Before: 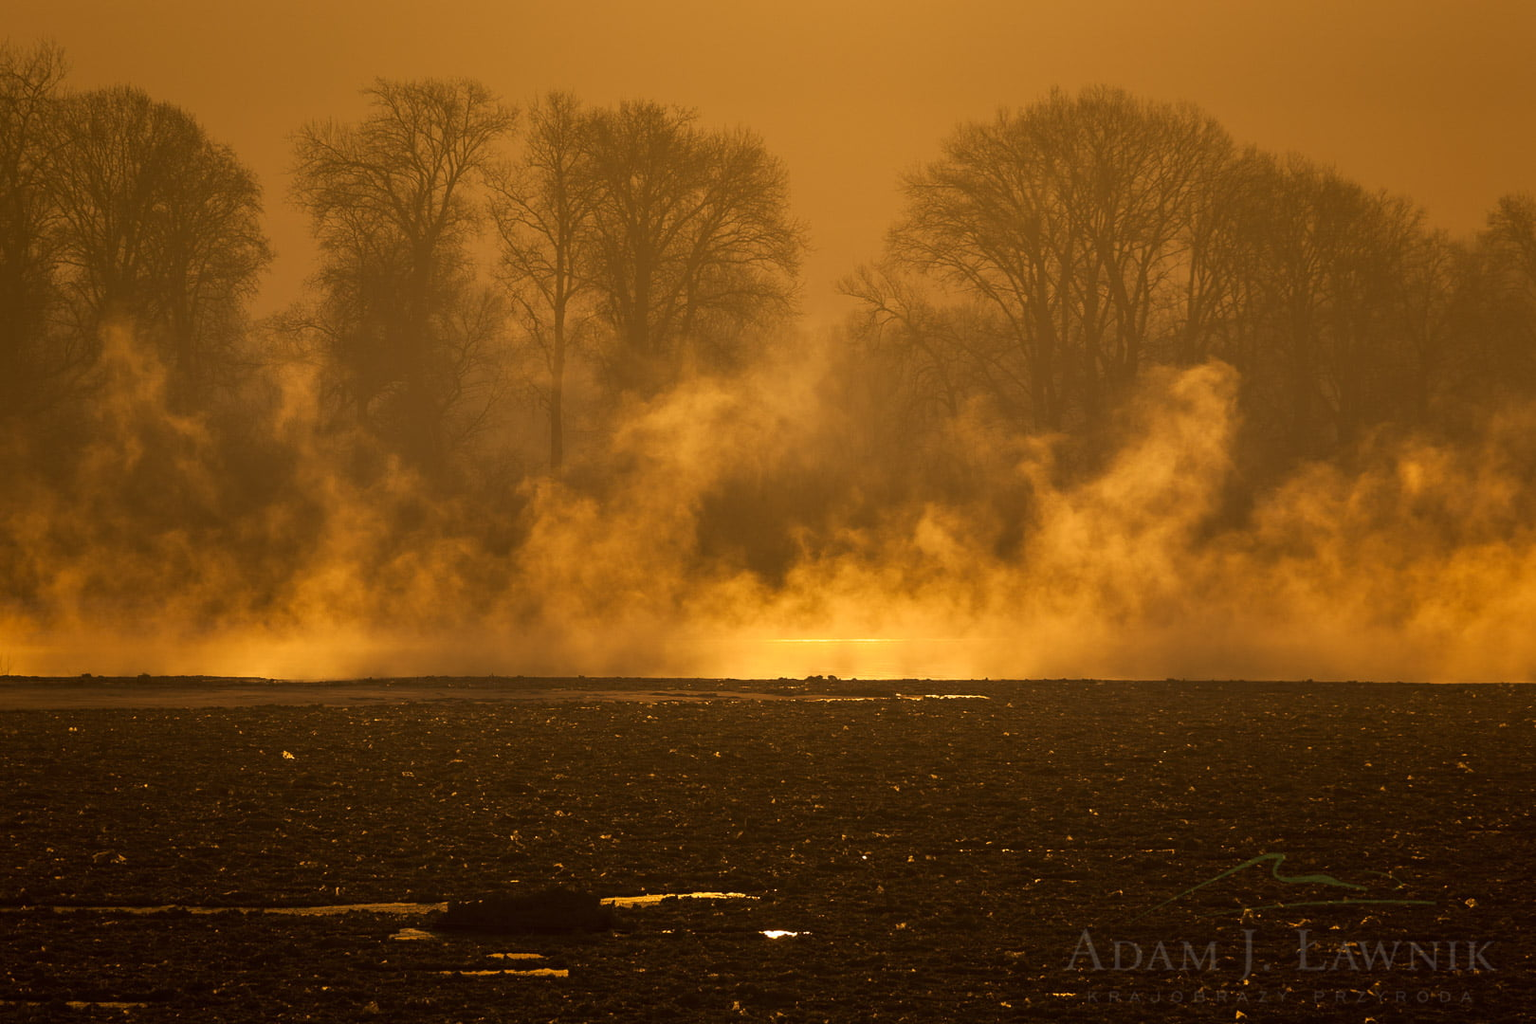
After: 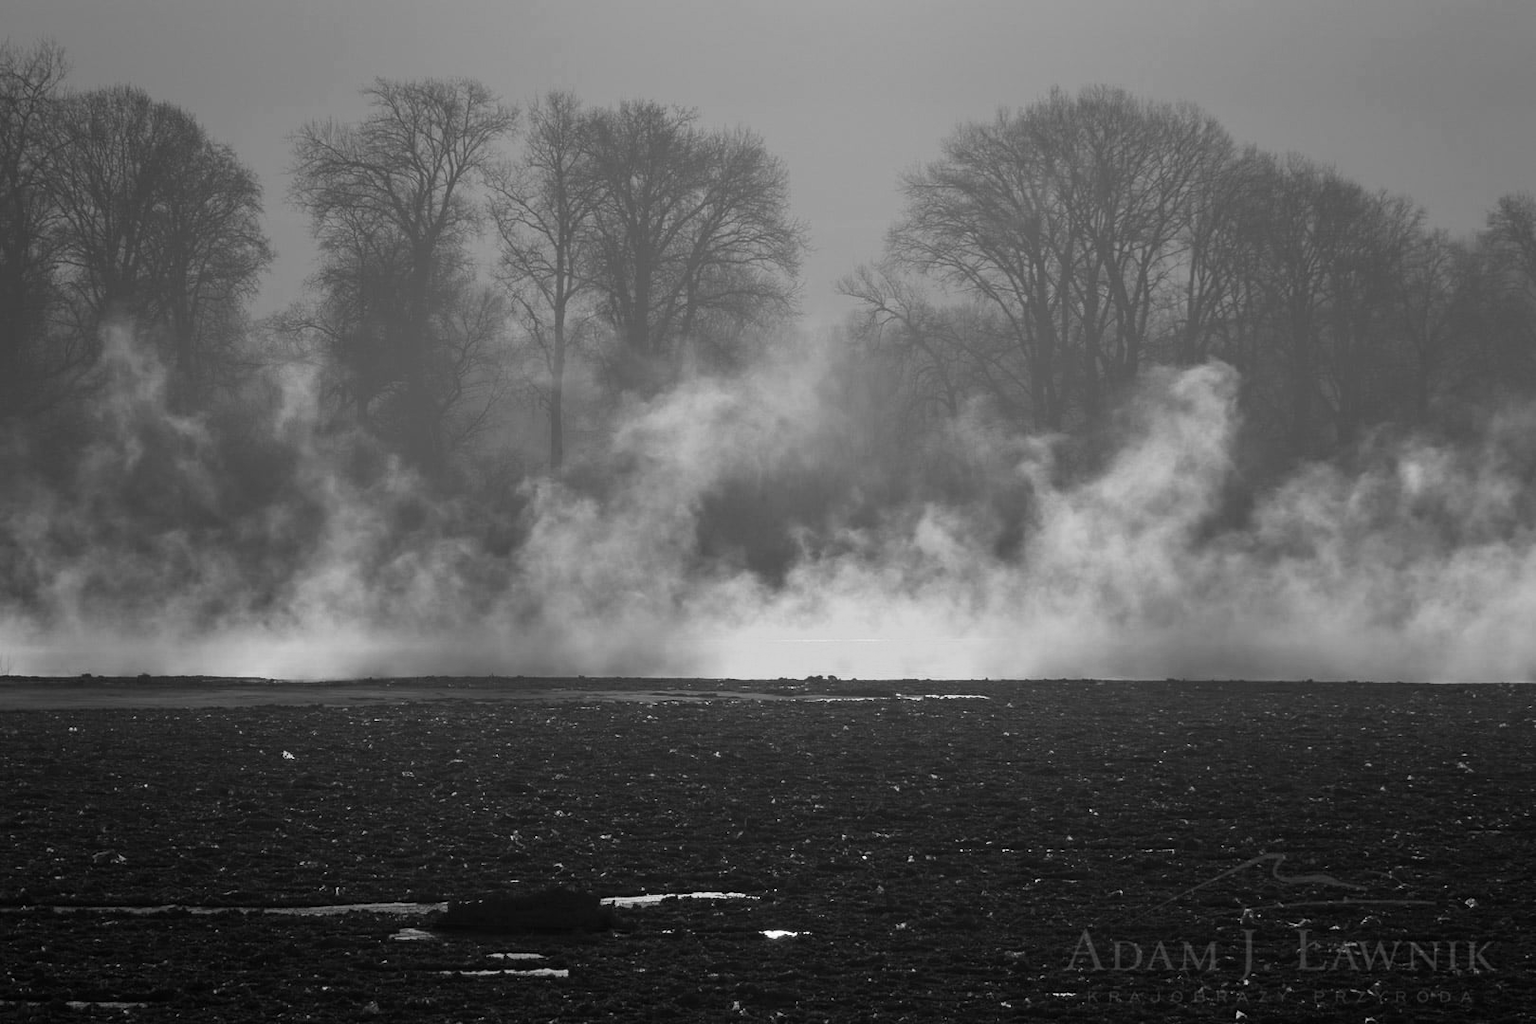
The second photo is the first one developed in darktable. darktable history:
color balance rgb: linear chroma grading › shadows 16.638%, linear chroma grading › highlights 60.897%, linear chroma grading › global chroma 49.432%, perceptual saturation grading › global saturation 19.846%, global vibrance 20%
color zones: curves: ch0 [(0.004, 0.588) (0.116, 0.636) (0.259, 0.476) (0.423, 0.464) (0.75, 0.5)]; ch1 [(0, 0) (0.143, 0) (0.286, 0) (0.429, 0) (0.571, 0) (0.714, 0) (0.857, 0)]
